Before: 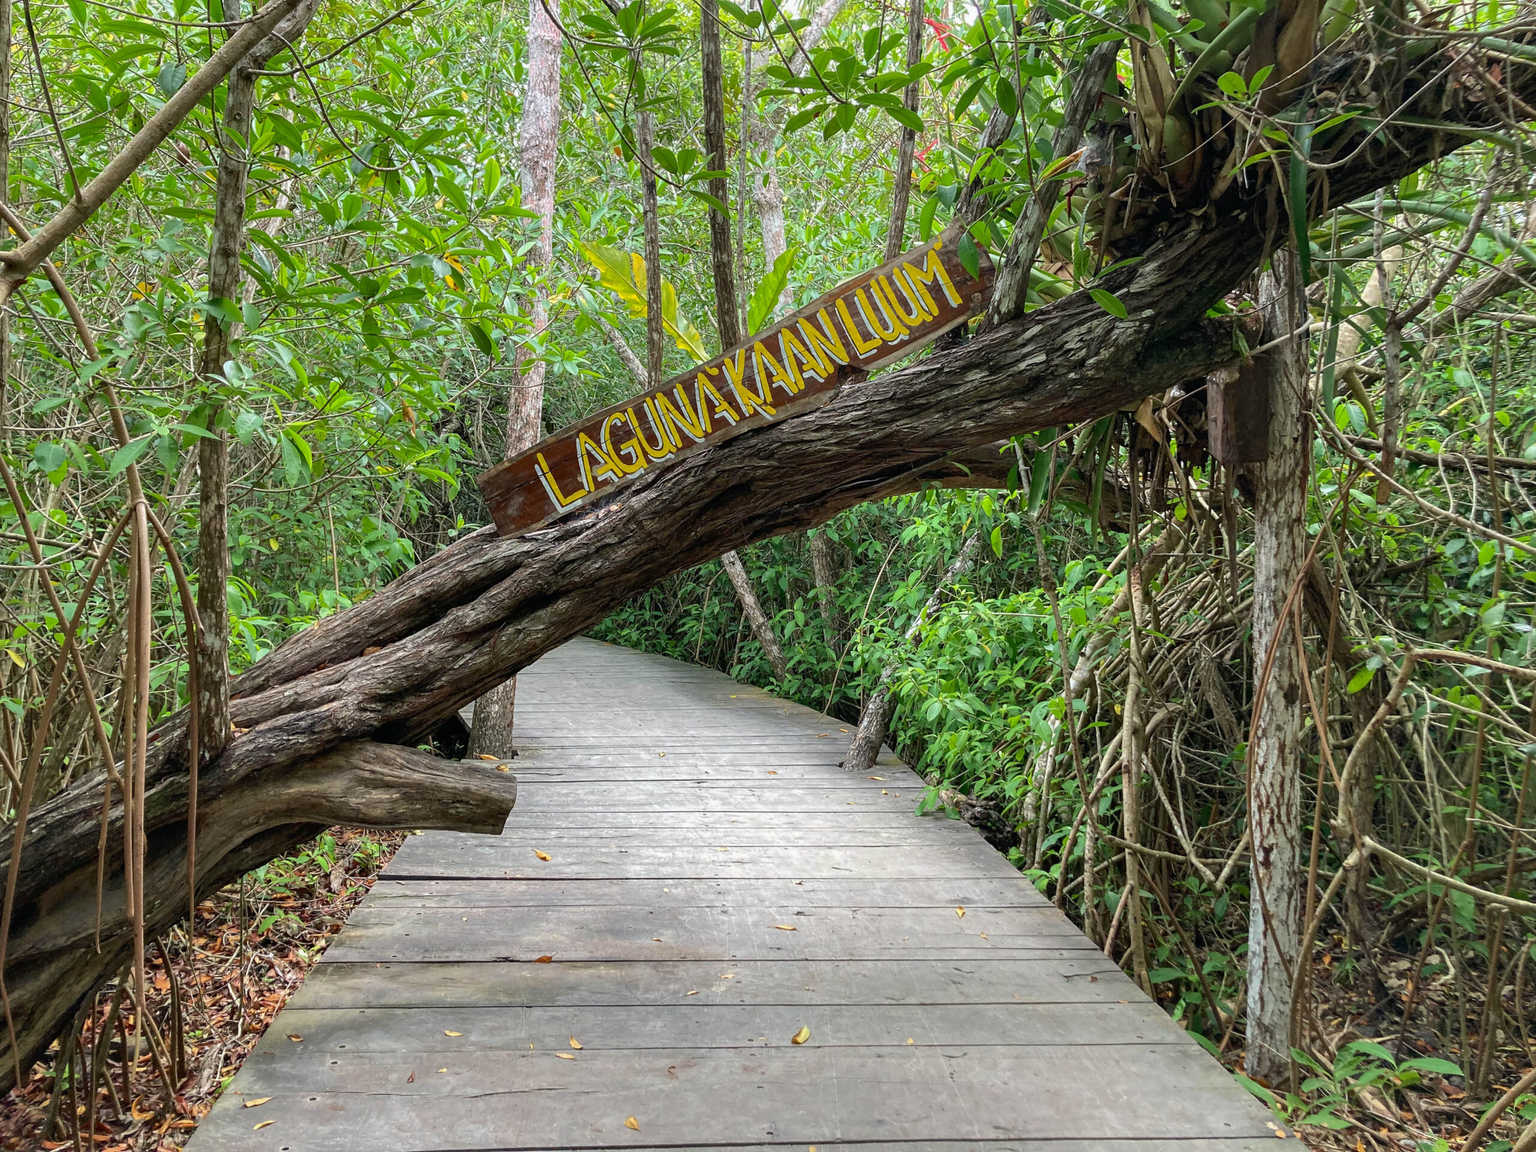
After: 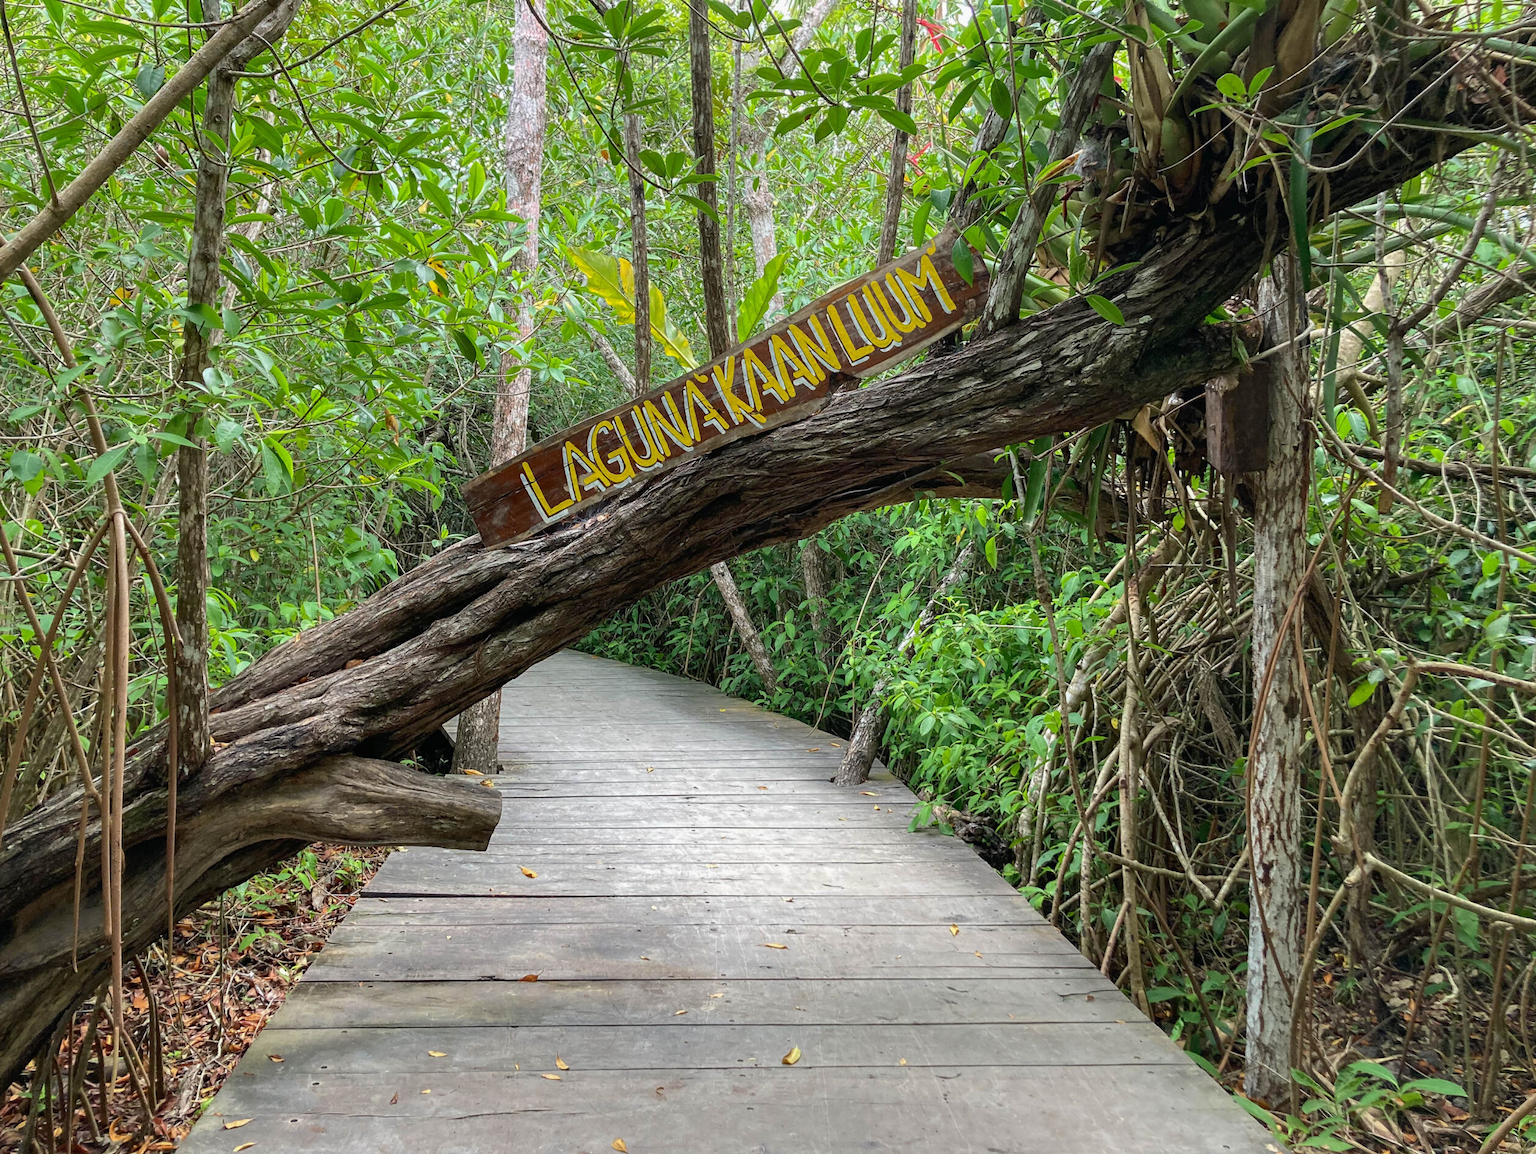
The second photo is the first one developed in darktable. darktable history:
crop: left 1.628%, right 0.272%, bottom 1.634%
